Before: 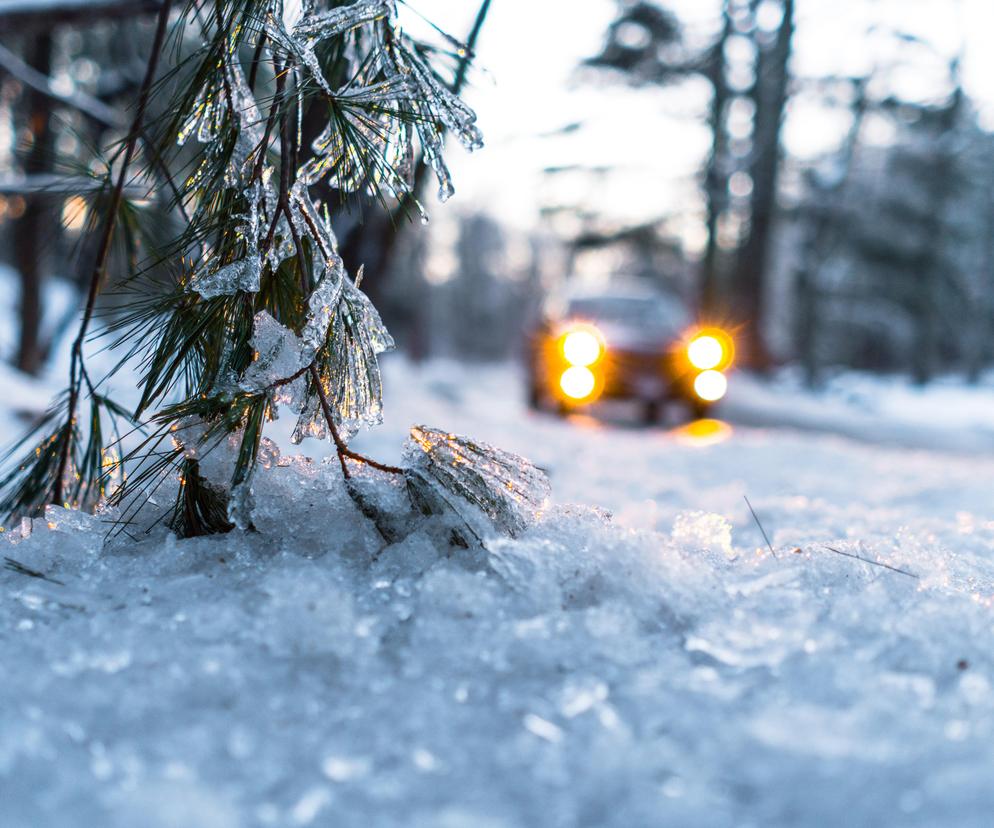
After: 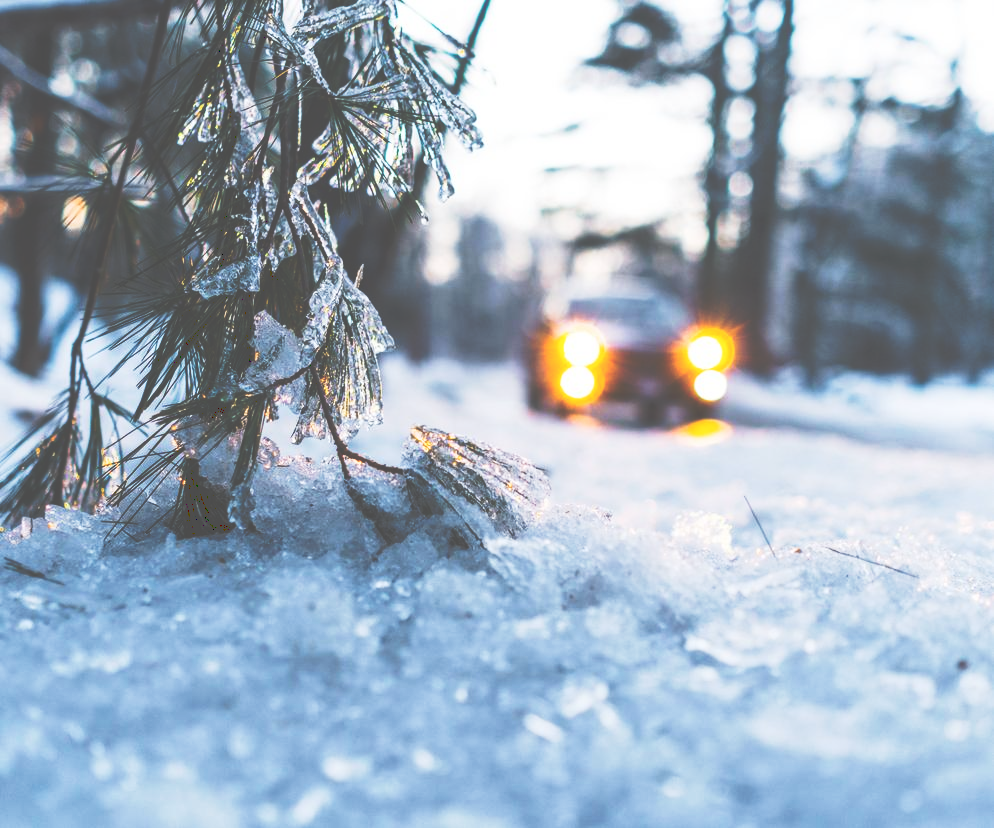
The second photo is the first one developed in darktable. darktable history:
tone curve: curves: ch0 [(0, 0) (0.003, 0.319) (0.011, 0.319) (0.025, 0.323) (0.044, 0.323) (0.069, 0.327) (0.1, 0.33) (0.136, 0.338) (0.177, 0.348) (0.224, 0.361) (0.277, 0.374) (0.335, 0.398) (0.399, 0.444) (0.468, 0.516) (0.543, 0.595) (0.623, 0.694) (0.709, 0.793) (0.801, 0.883) (0.898, 0.942) (1, 1)], preserve colors none
